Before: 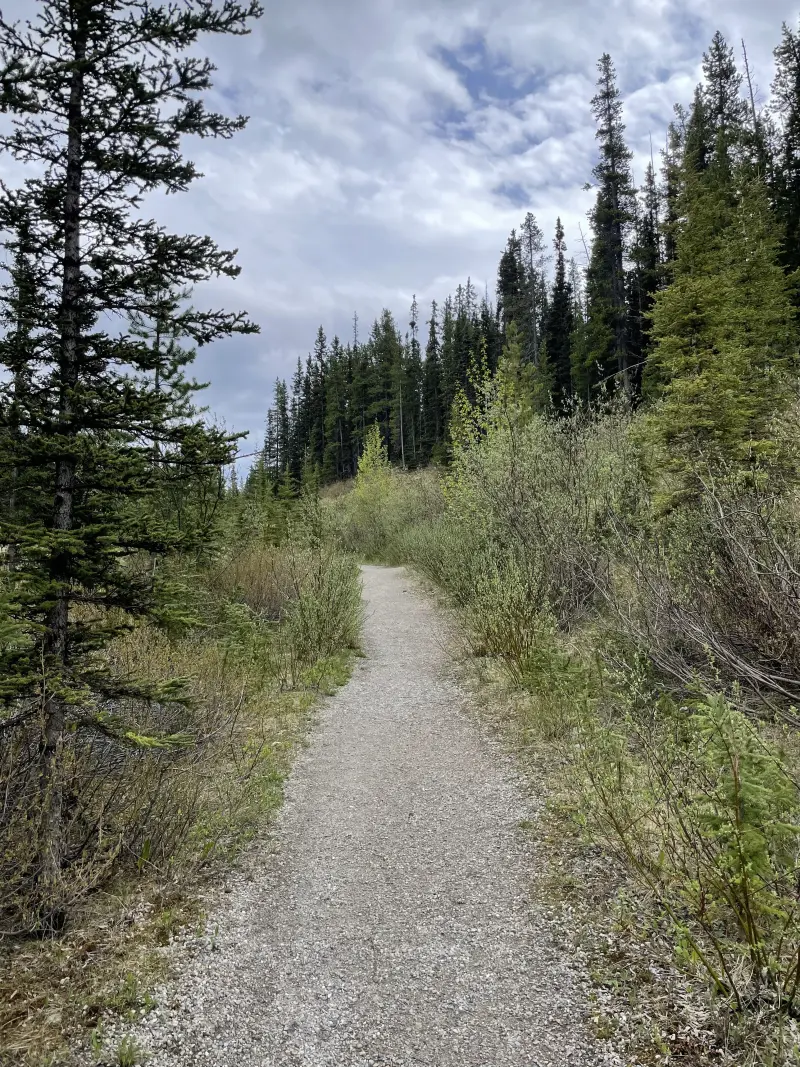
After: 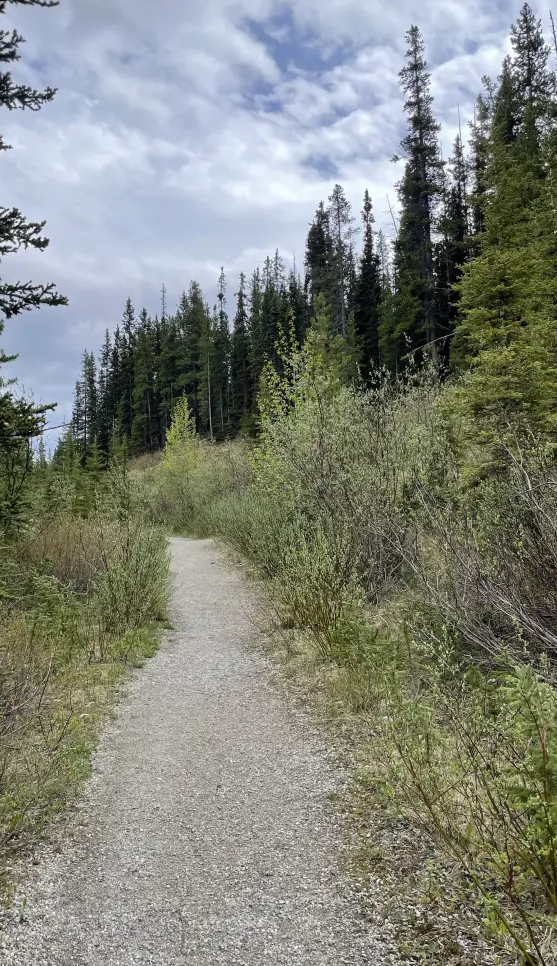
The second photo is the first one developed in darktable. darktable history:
crop and rotate: left 24.069%, top 2.716%, right 6.224%, bottom 6.683%
